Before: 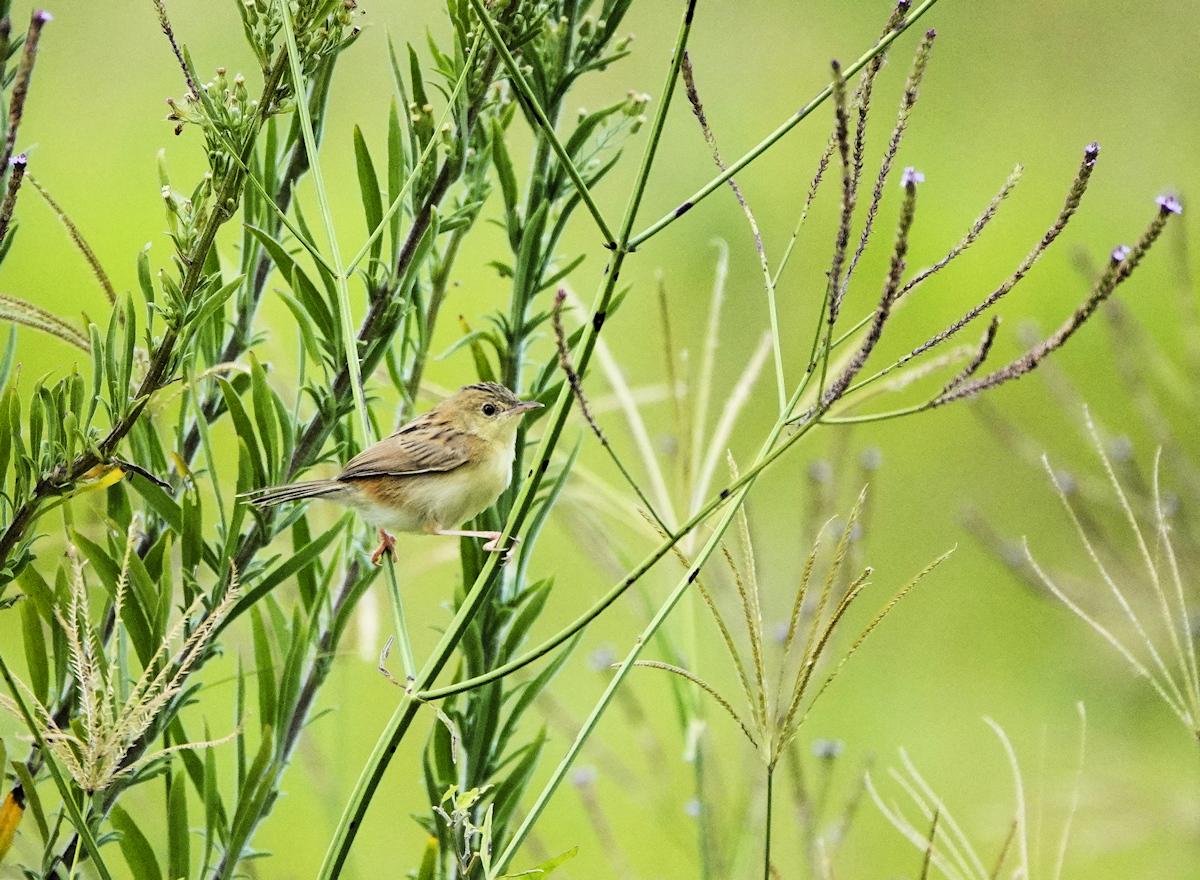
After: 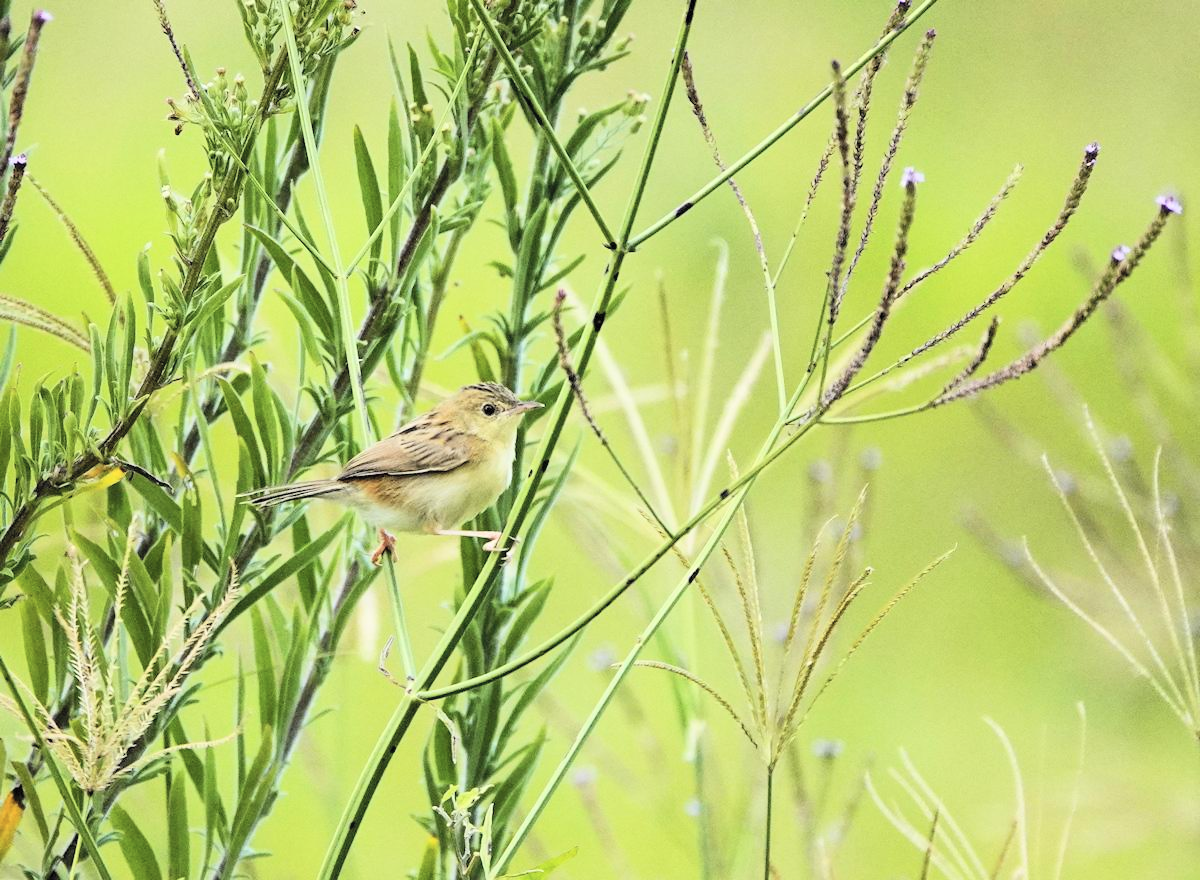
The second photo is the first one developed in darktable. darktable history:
contrast brightness saturation: contrast 0.143, brightness 0.223
